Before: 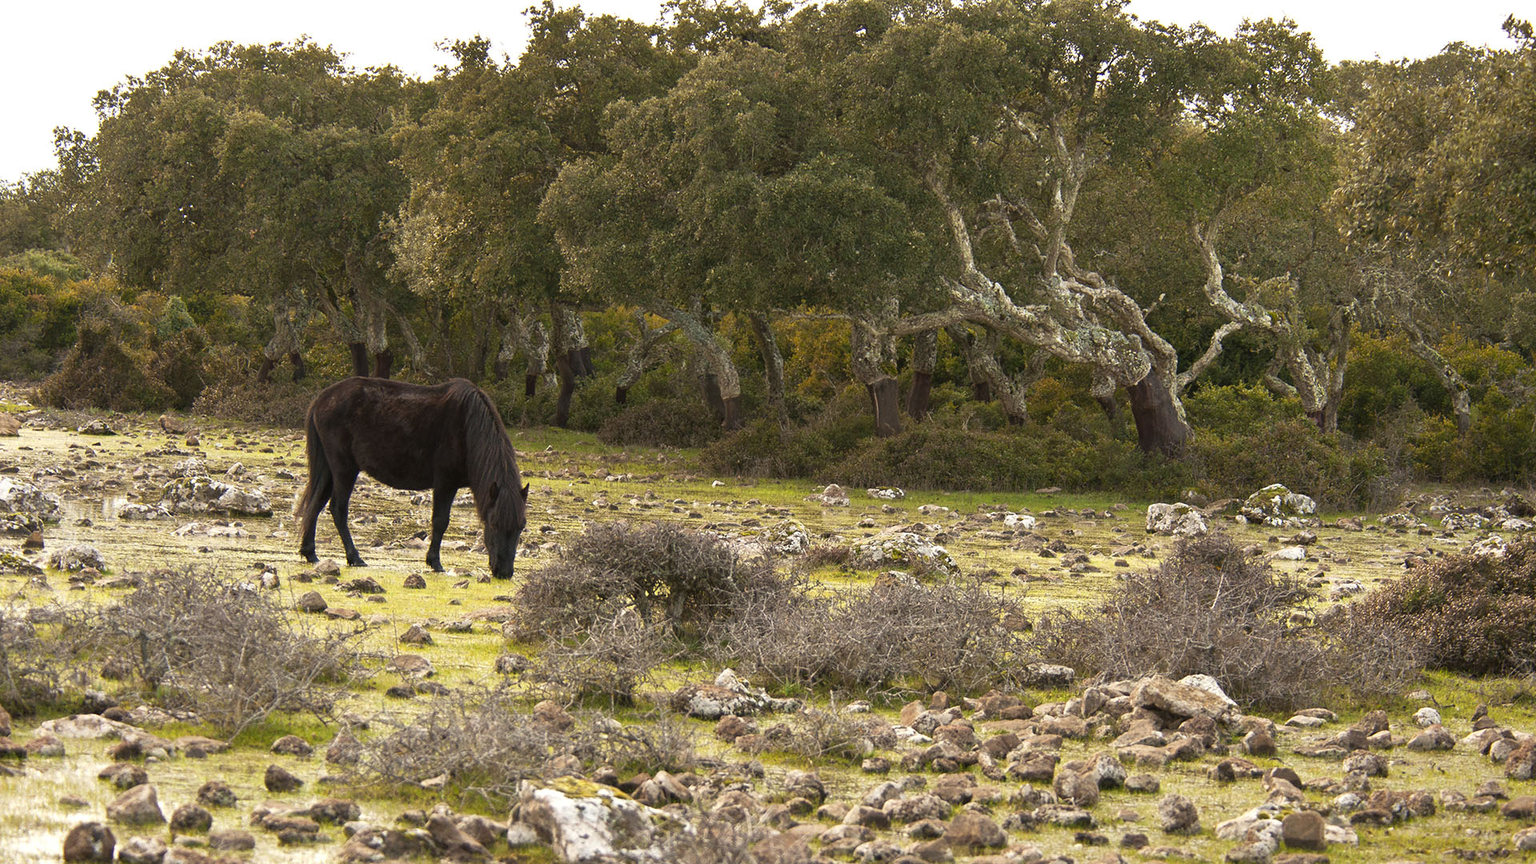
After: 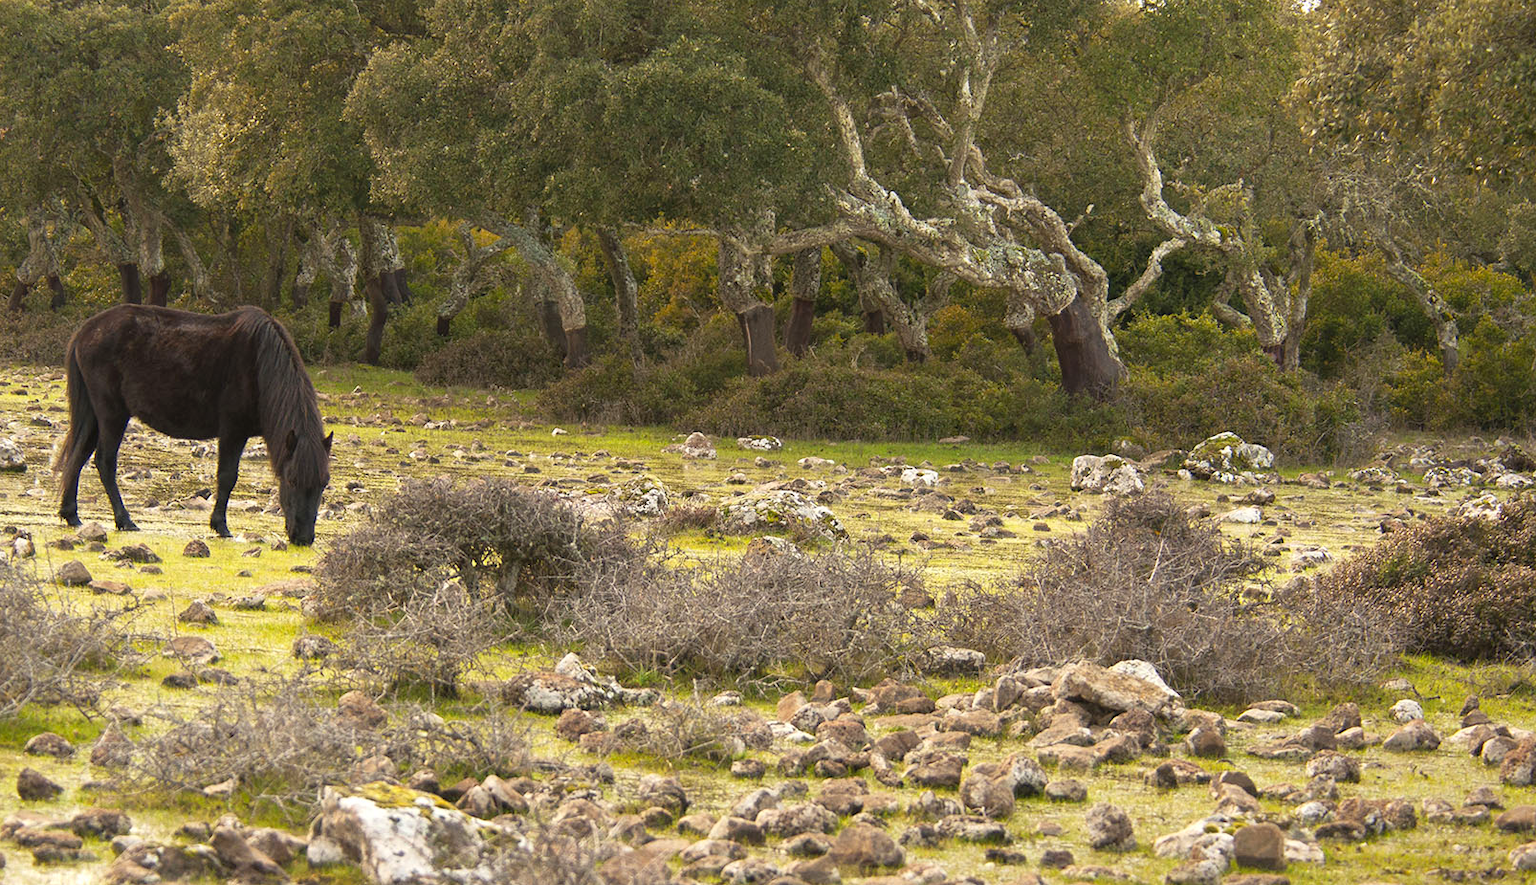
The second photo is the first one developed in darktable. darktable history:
contrast brightness saturation: contrast 0.07, brightness 0.08, saturation 0.18
crop: left 16.315%, top 14.246%
